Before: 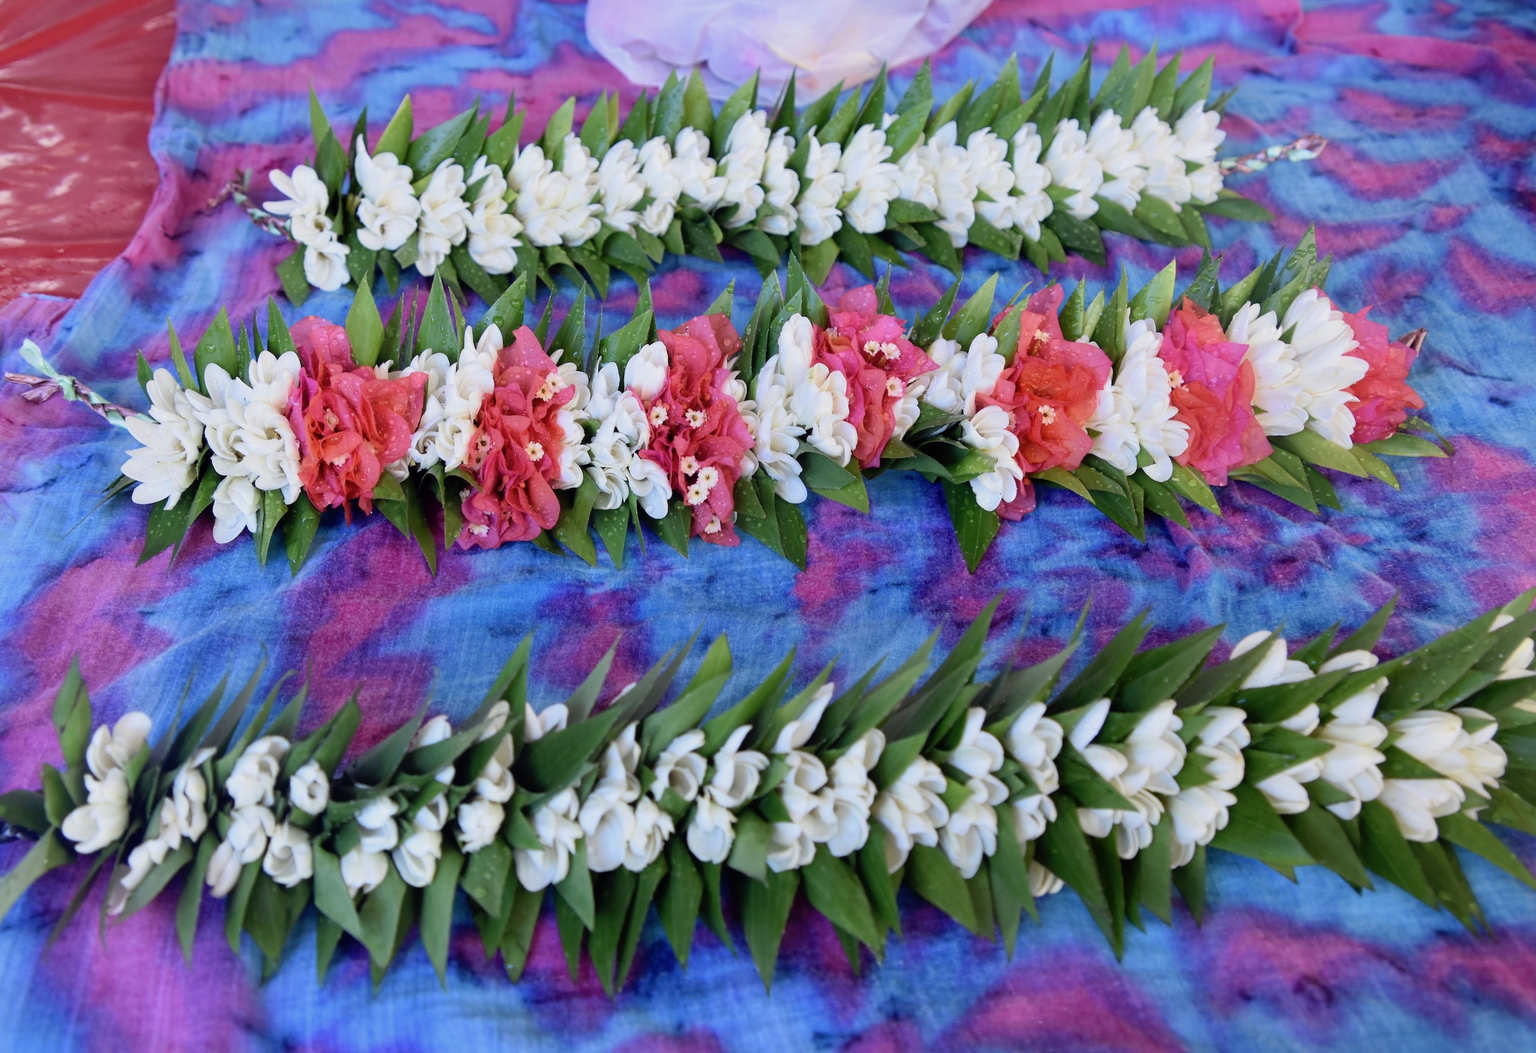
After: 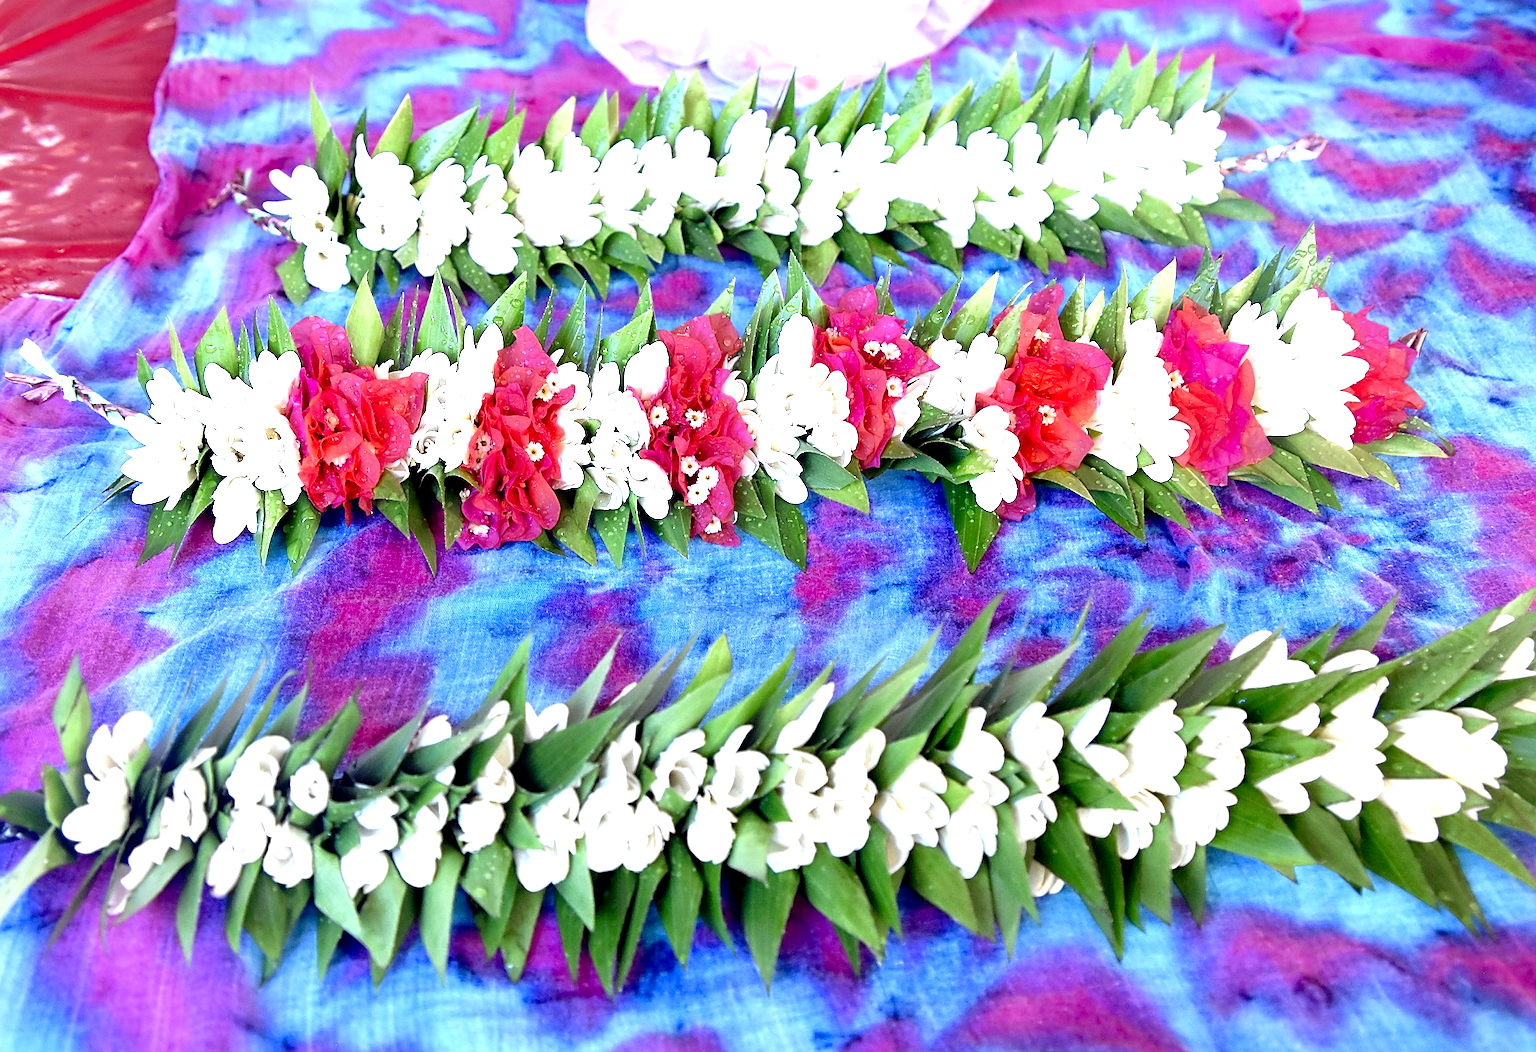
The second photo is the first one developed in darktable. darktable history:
color zones: curves: ch0 [(0.11, 0.396) (0.195, 0.36) (0.25, 0.5) (0.303, 0.412) (0.357, 0.544) (0.75, 0.5) (0.967, 0.328)]; ch1 [(0, 0.468) (0.112, 0.512) (0.202, 0.6) (0.25, 0.5) (0.307, 0.352) (0.357, 0.544) (0.75, 0.5) (0.963, 0.524)]
exposure: black level correction 0, exposure 1.526 EV, compensate exposure bias true, compensate highlight preservation false
sharpen: radius 1.42, amount 1.266, threshold 0.631
